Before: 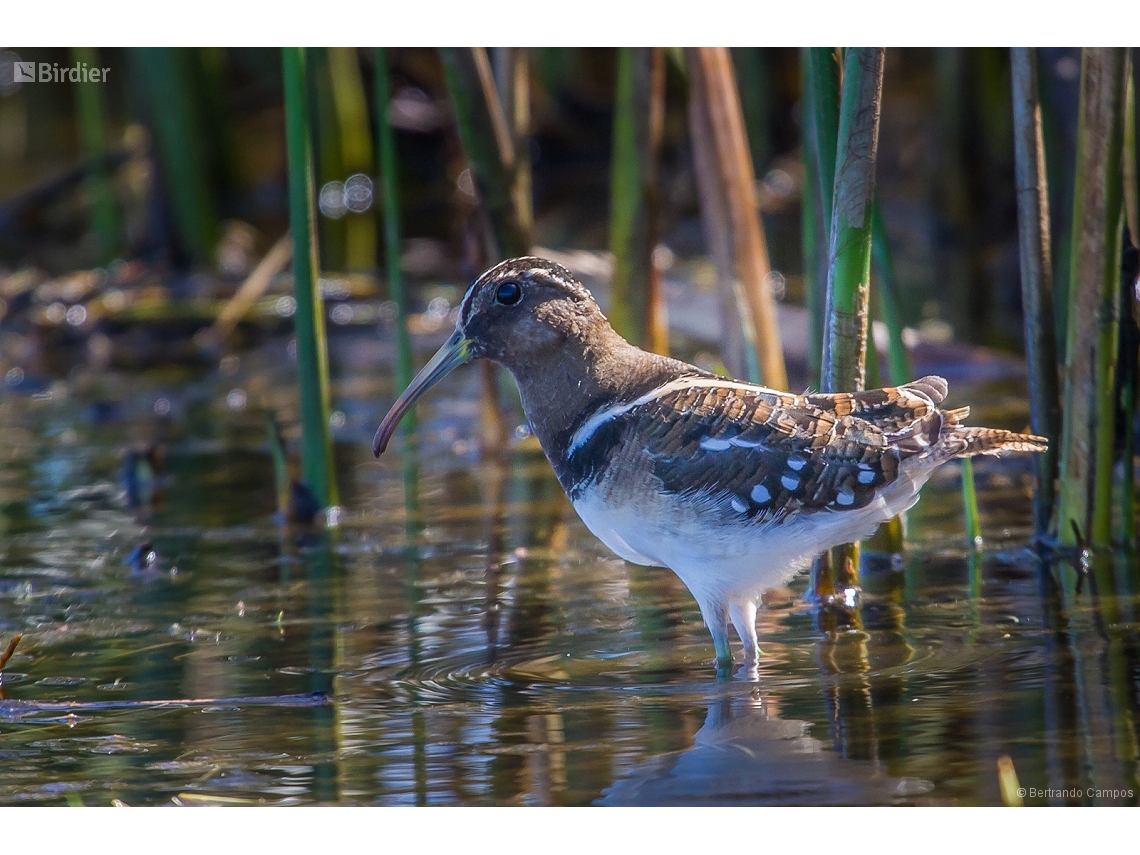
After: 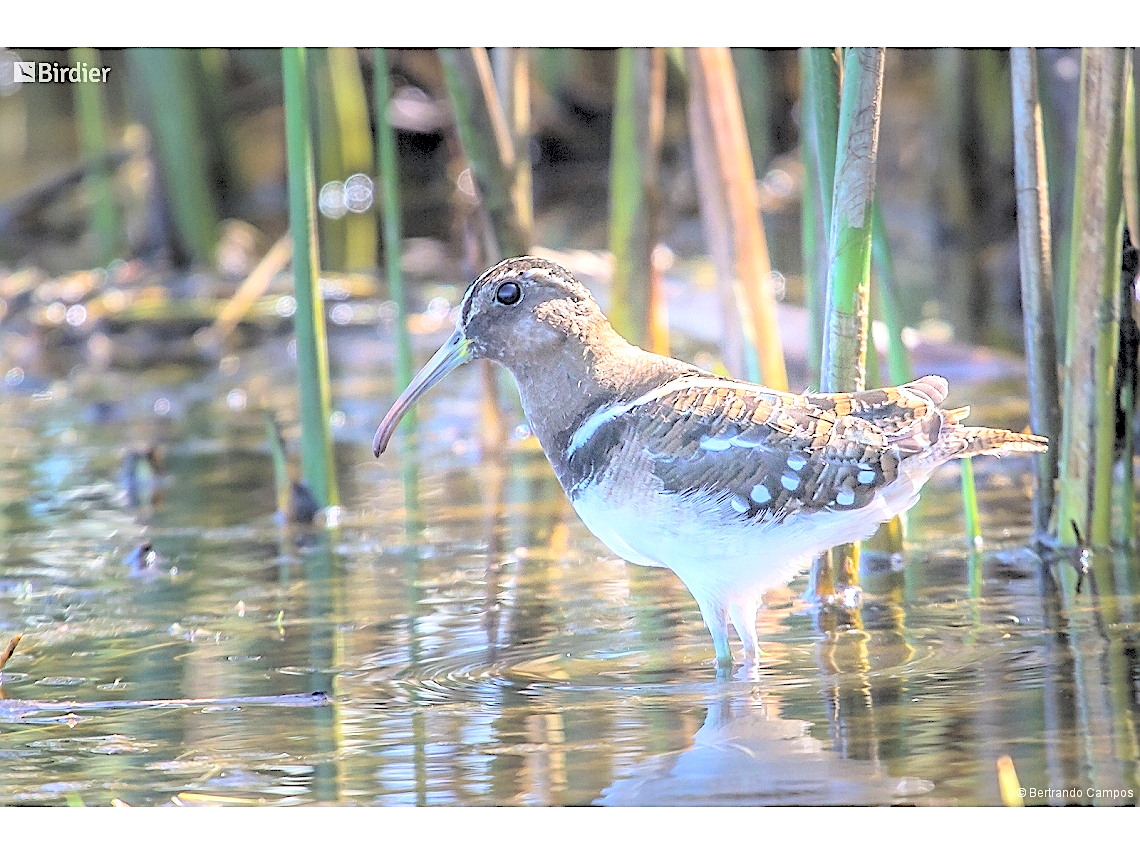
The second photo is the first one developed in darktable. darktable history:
tone equalizer: -8 EV -0.746 EV, -7 EV -0.671 EV, -6 EV -0.605 EV, -5 EV -0.379 EV, -3 EV 0.394 EV, -2 EV 0.6 EV, -1 EV 0.693 EV, +0 EV 0.77 EV, edges refinement/feathering 500, mask exposure compensation -1.57 EV, preserve details no
sharpen: on, module defaults
contrast brightness saturation: brightness 0.985
exposure: black level correction 0.003, exposure 0.391 EV, compensate highlight preservation false
